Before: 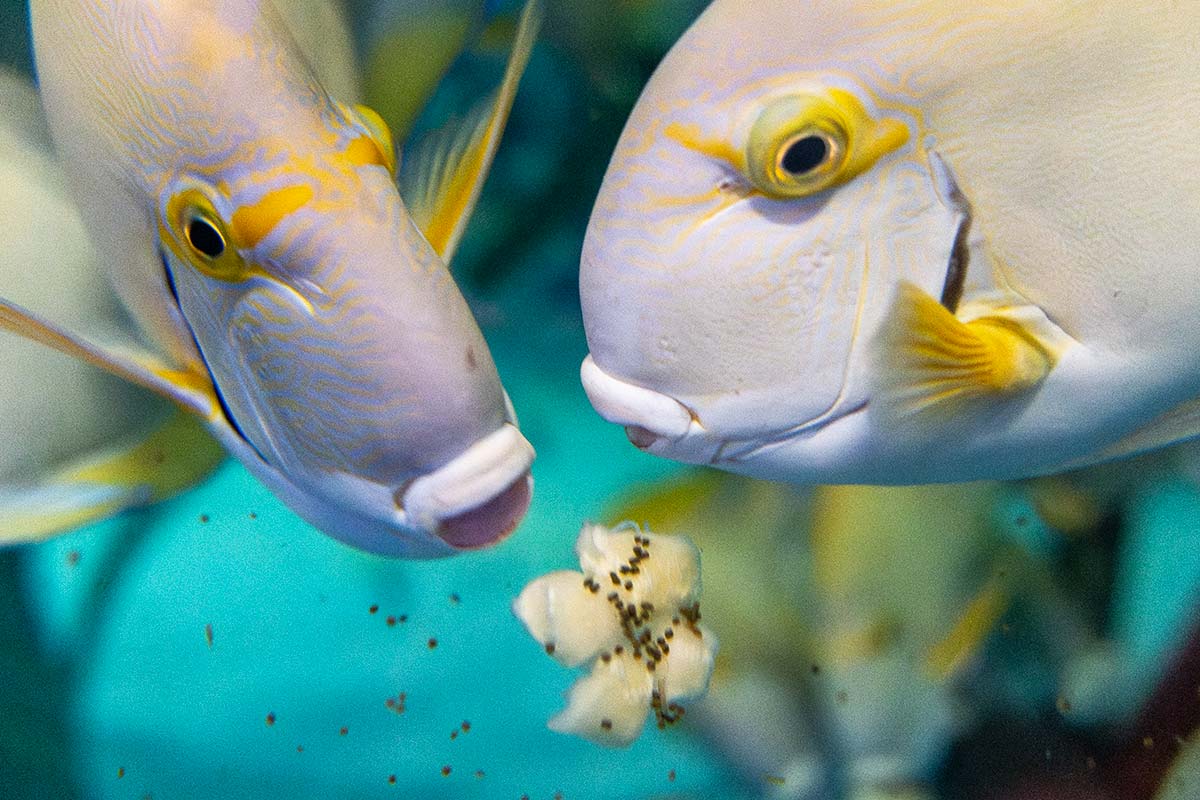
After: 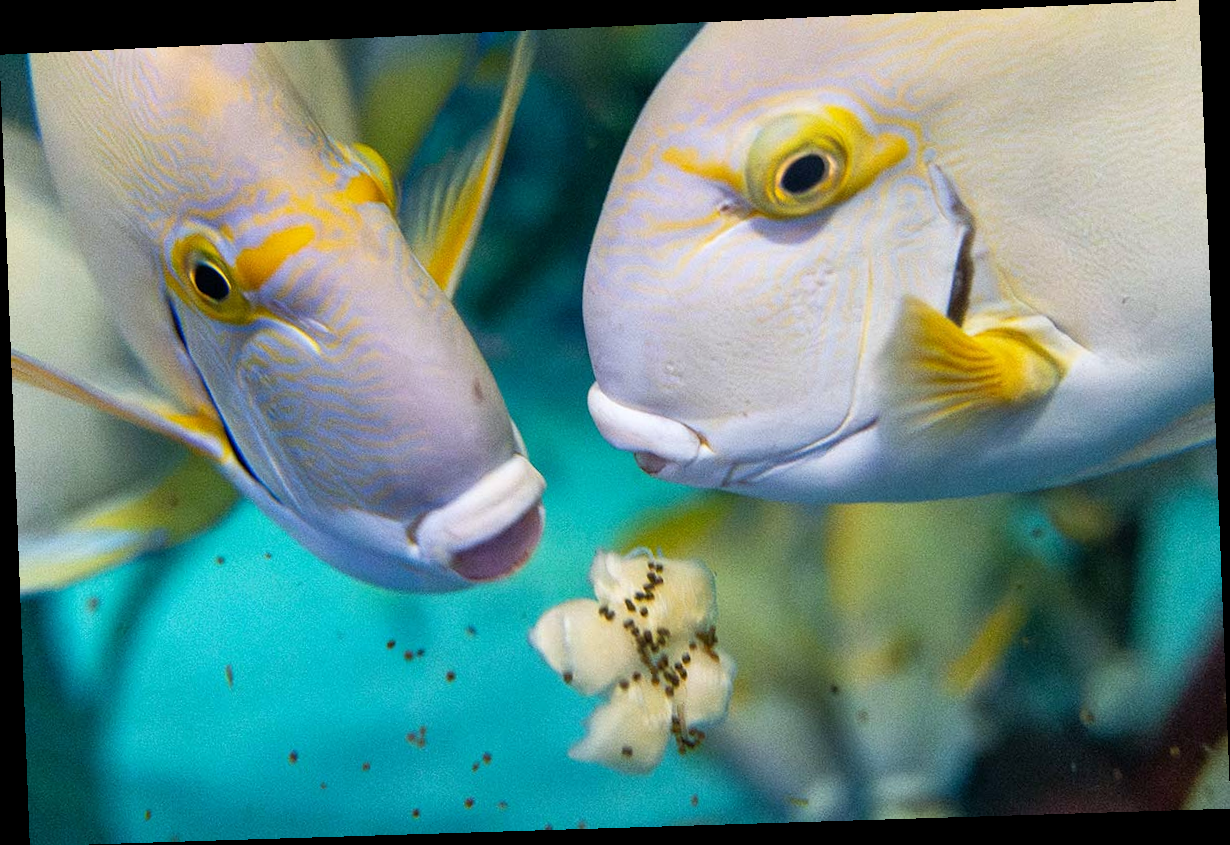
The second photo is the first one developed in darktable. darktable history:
rotate and perspective: rotation -2.22°, lens shift (horizontal) -0.022, automatic cropping off
white balance: red 0.982, blue 1.018
